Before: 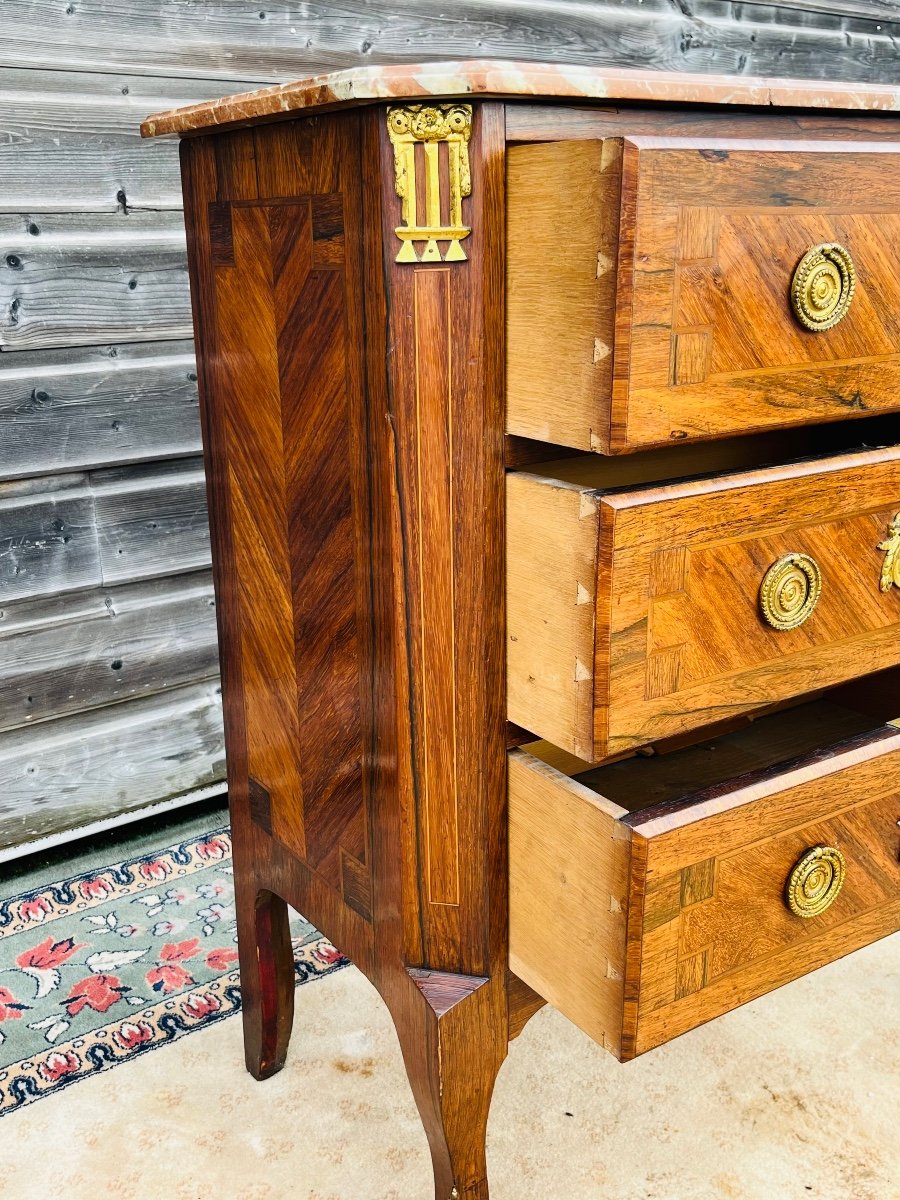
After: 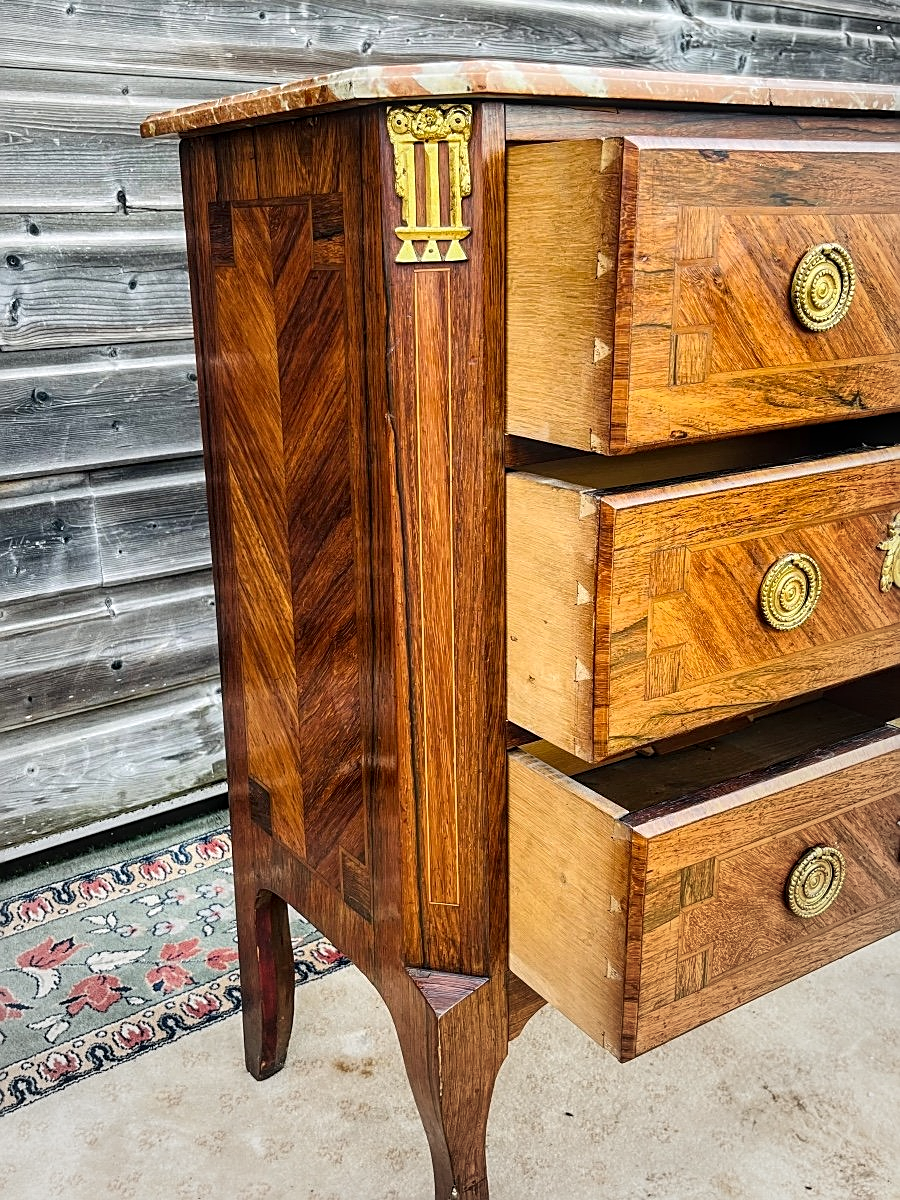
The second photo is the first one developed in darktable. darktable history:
local contrast: detail 130%
vignetting: fall-off start 87.26%, brightness -0.211, center (-0.069, -0.314), automatic ratio true
sharpen: on, module defaults
